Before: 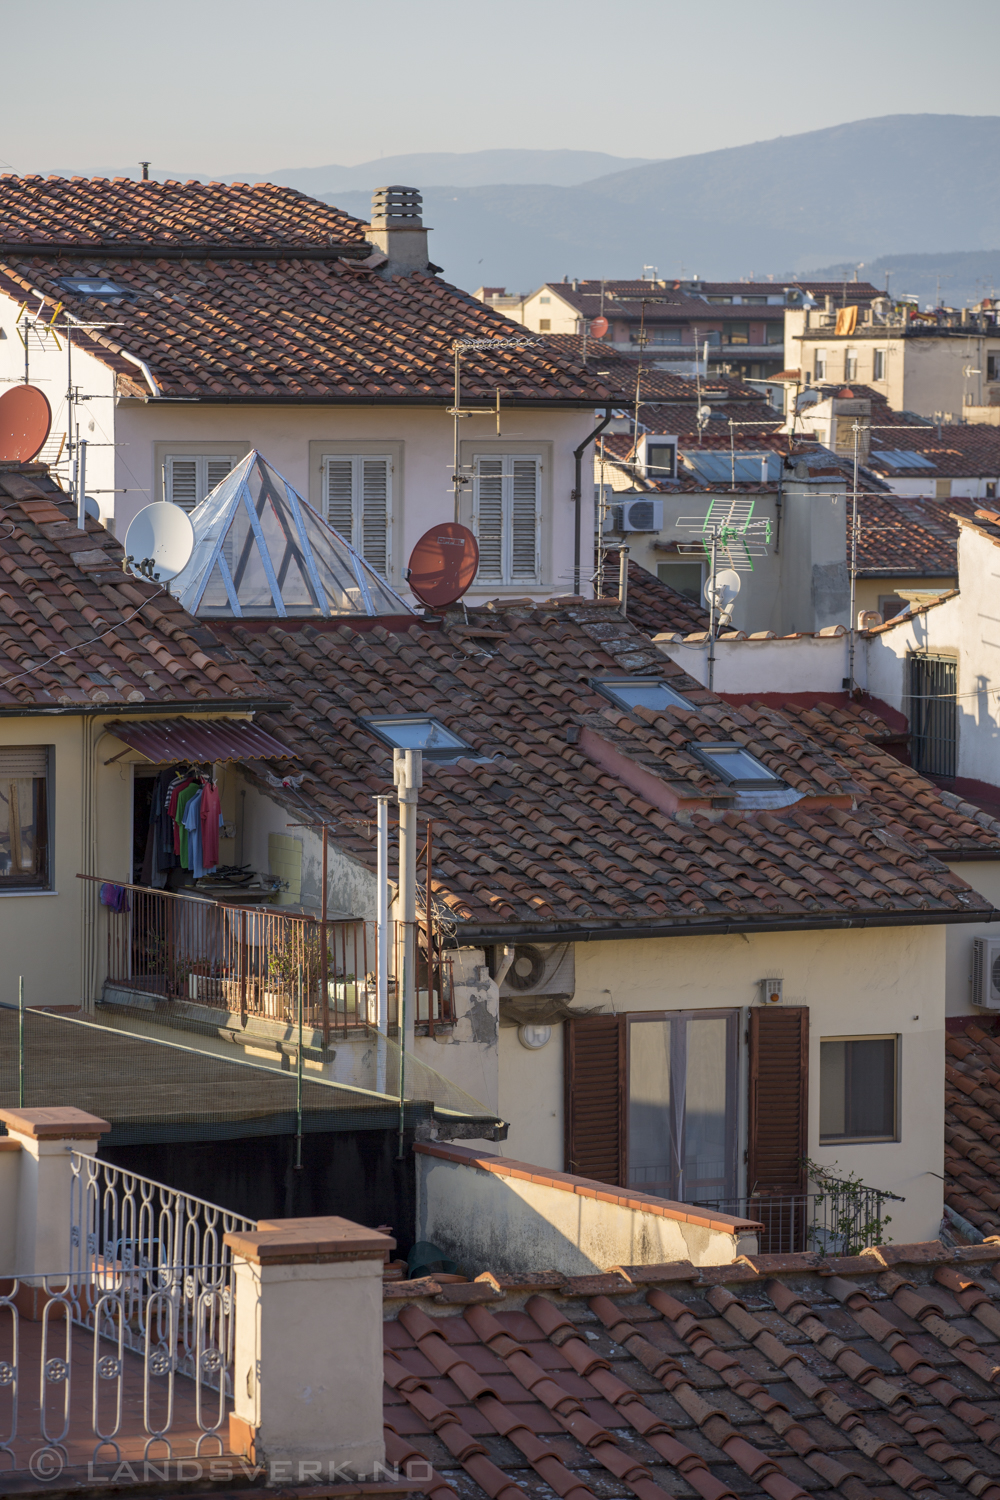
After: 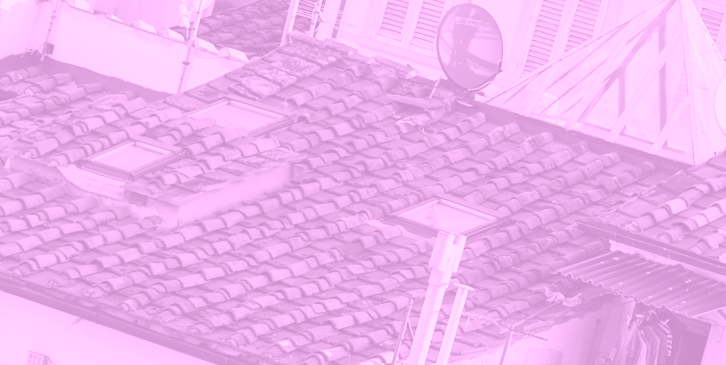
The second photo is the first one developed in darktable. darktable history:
base curve: curves: ch0 [(0, 0) (0.032, 0.037) (0.105, 0.228) (0.435, 0.76) (0.856, 0.983) (1, 1)]
crop and rotate: angle 16.12°, top 30.835%, bottom 35.653%
colorize: hue 331.2°, saturation 69%, source mix 30.28%, lightness 69.02%, version 1
